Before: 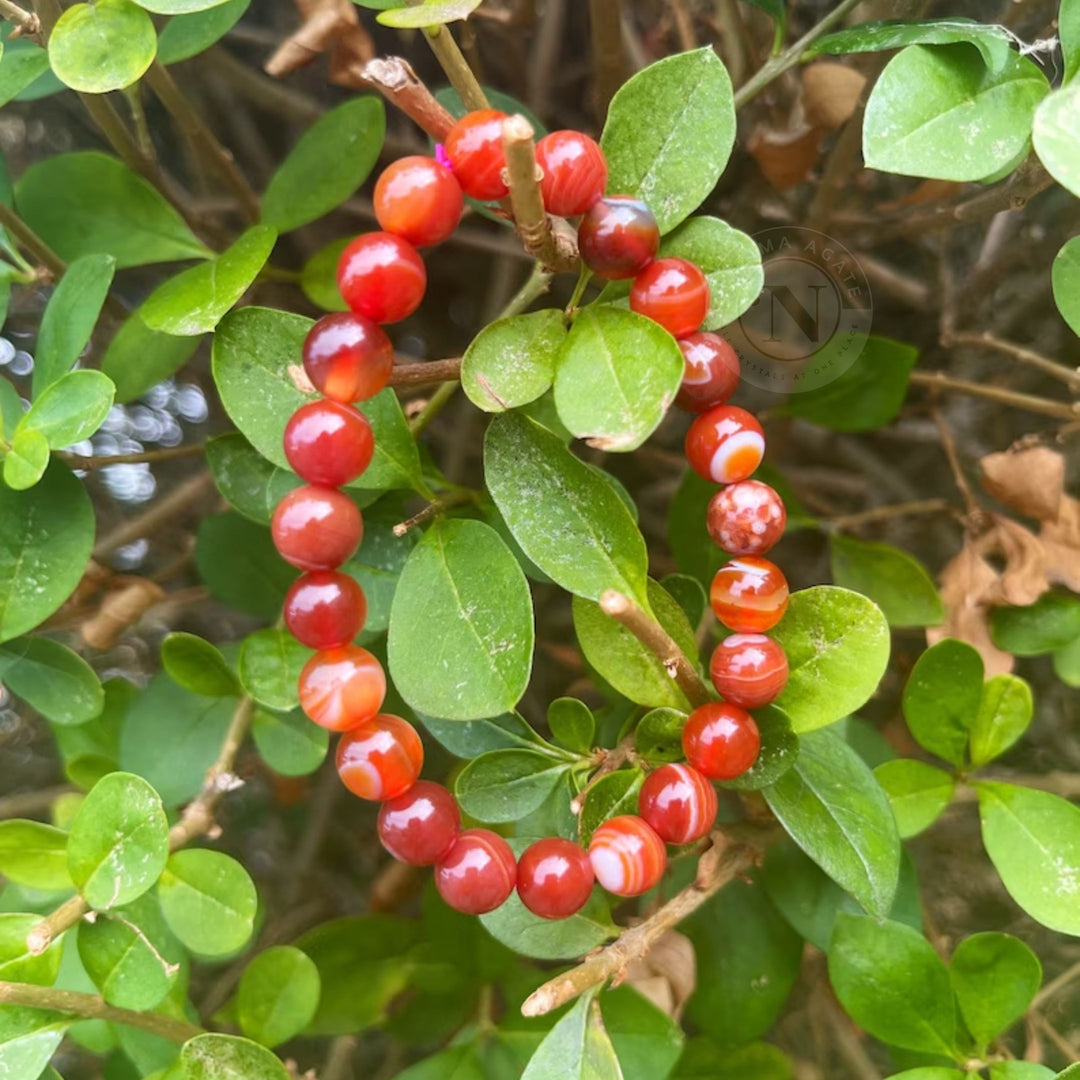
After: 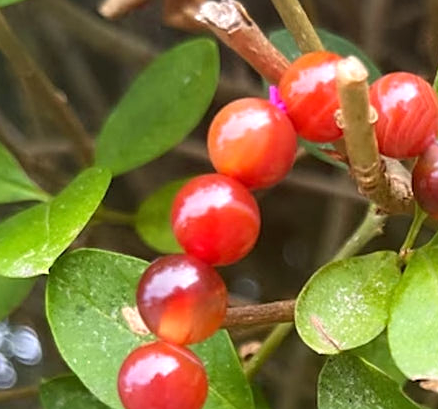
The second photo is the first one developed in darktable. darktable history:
sharpen: on, module defaults
crop: left 15.452%, top 5.459%, right 43.956%, bottom 56.62%
exposure: exposure 0.2 EV, compensate highlight preservation false
